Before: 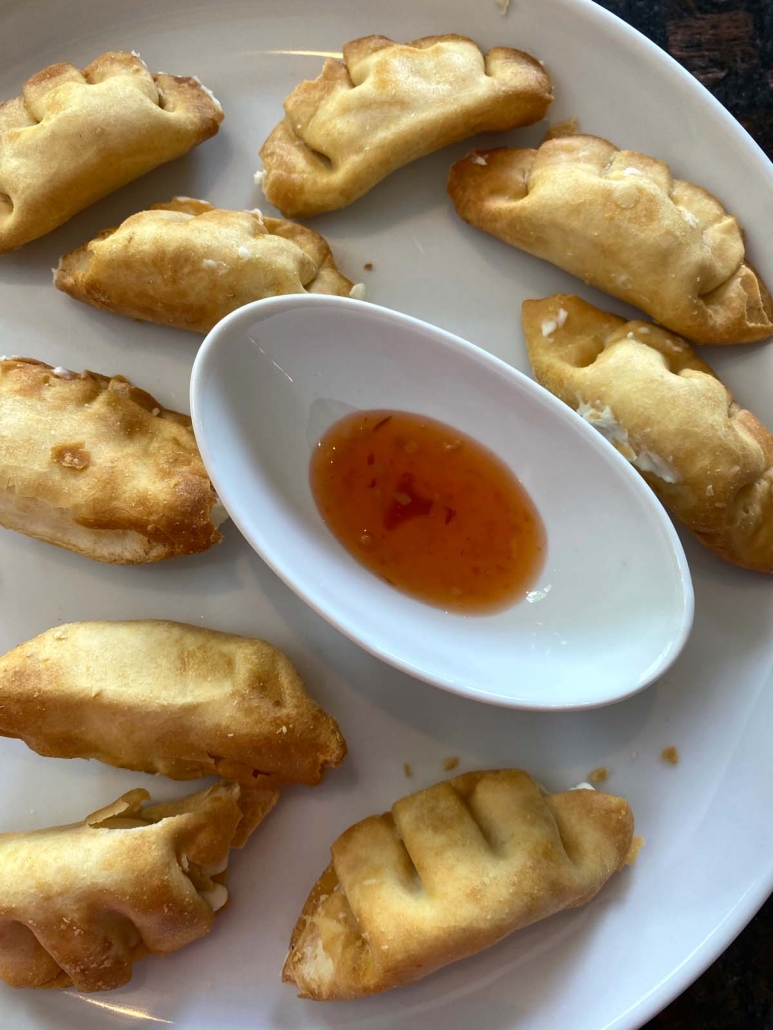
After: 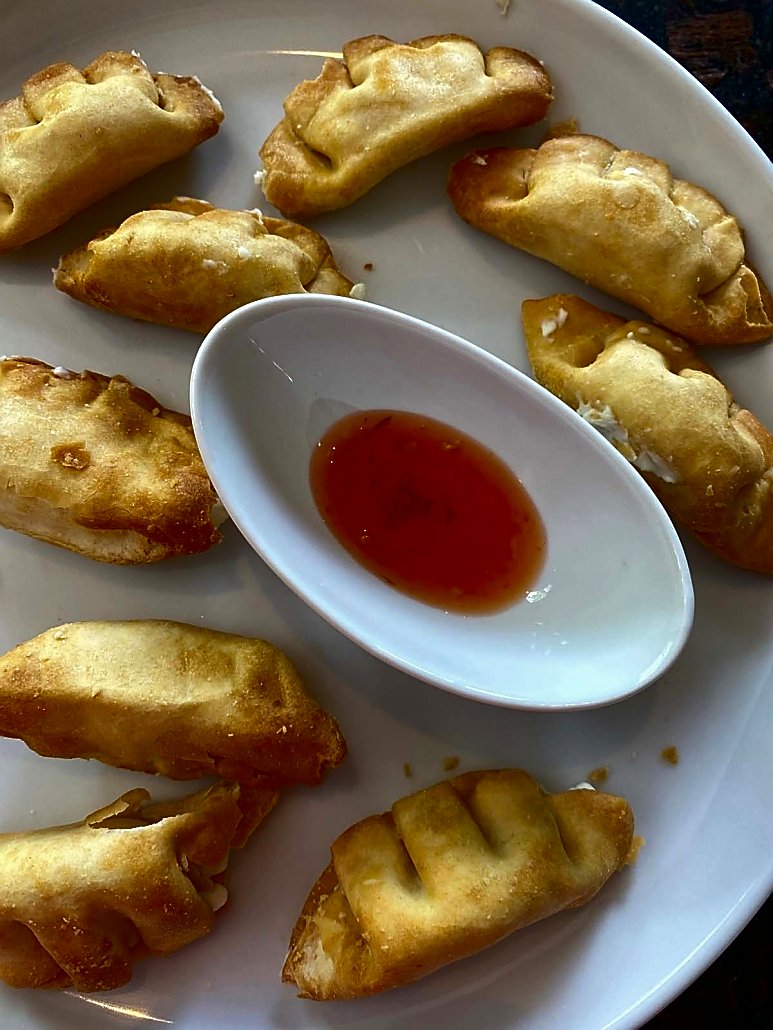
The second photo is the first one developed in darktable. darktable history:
contrast brightness saturation: brightness -0.25, saturation 0.2
sharpen: radius 1.4, amount 1.25, threshold 0.7
